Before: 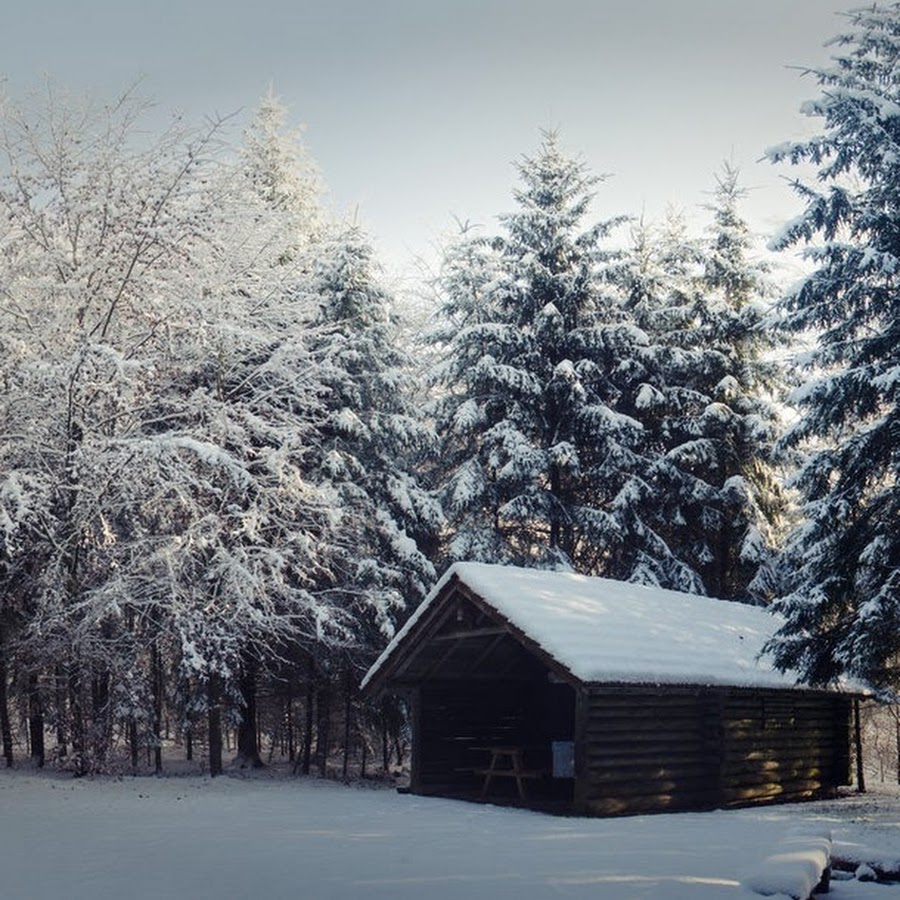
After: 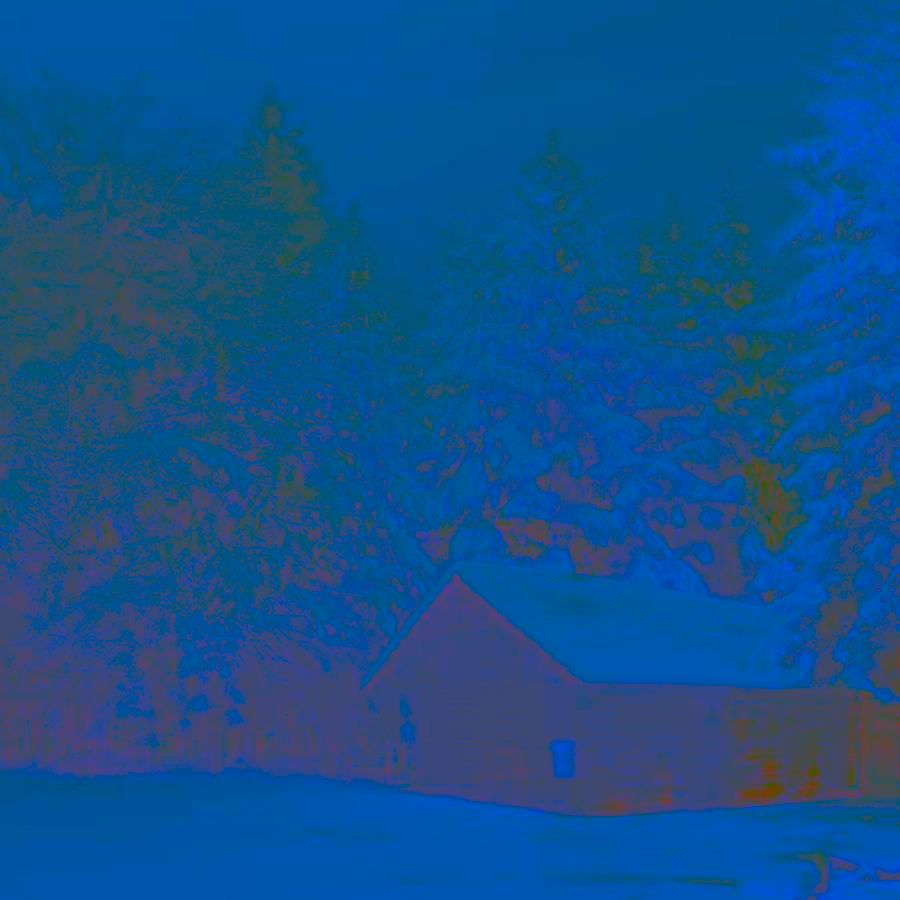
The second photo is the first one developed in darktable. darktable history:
contrast brightness saturation: contrast -0.99, brightness -0.17, saturation 0.75
color calibration: illuminant custom, x 0.368, y 0.373, temperature 4330.32 K
tone curve: curves: ch0 [(0, 0) (0.003, 0.003) (0.011, 0.006) (0.025, 0.01) (0.044, 0.016) (0.069, 0.02) (0.1, 0.025) (0.136, 0.034) (0.177, 0.051) (0.224, 0.08) (0.277, 0.131) (0.335, 0.209) (0.399, 0.328) (0.468, 0.47) (0.543, 0.629) (0.623, 0.788) (0.709, 0.903) (0.801, 0.965) (0.898, 0.989) (1, 1)], preserve colors none
